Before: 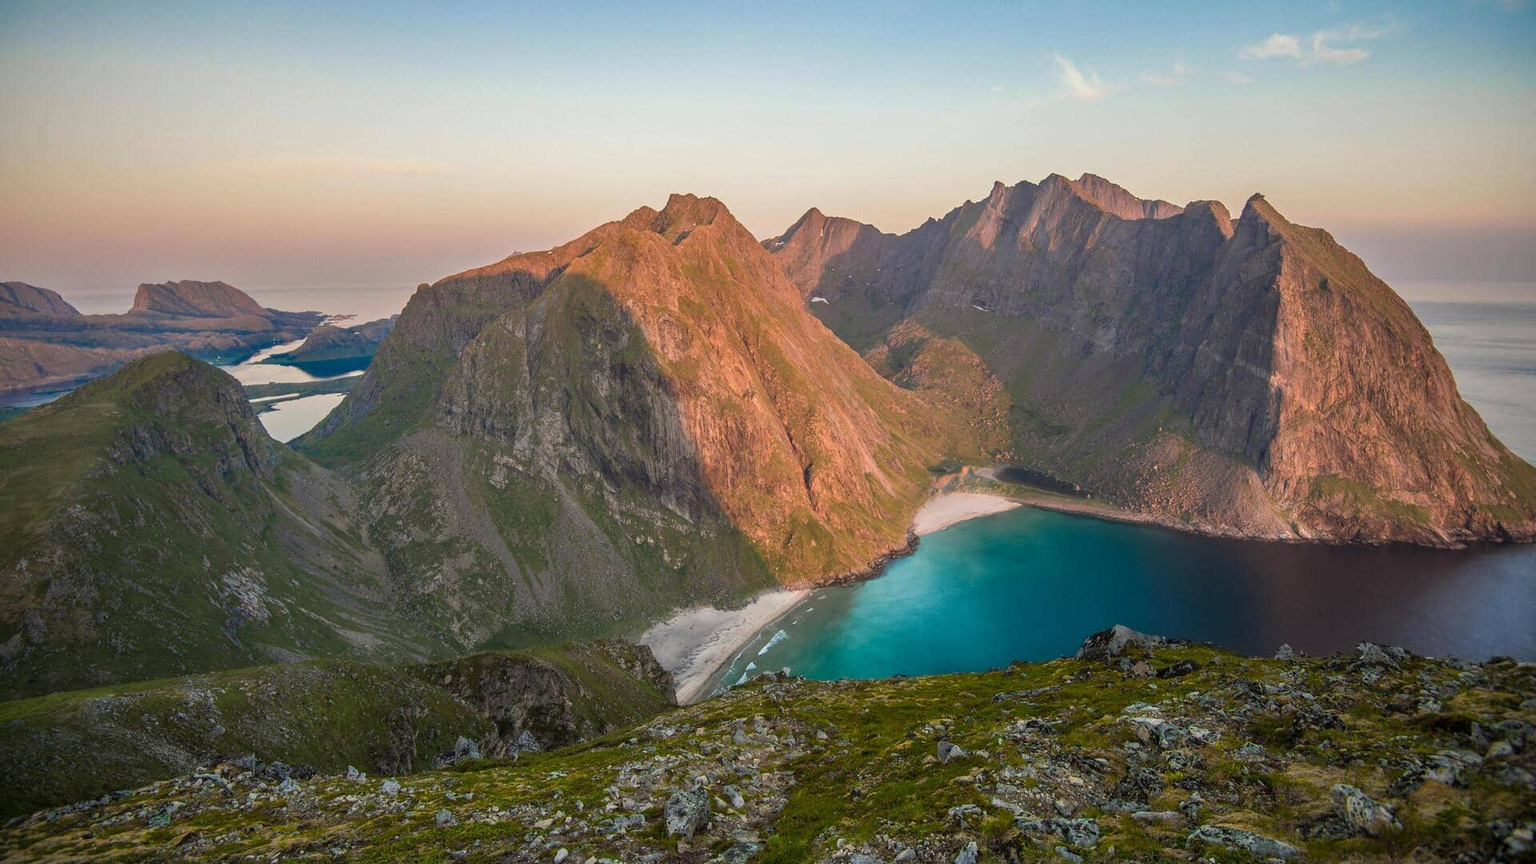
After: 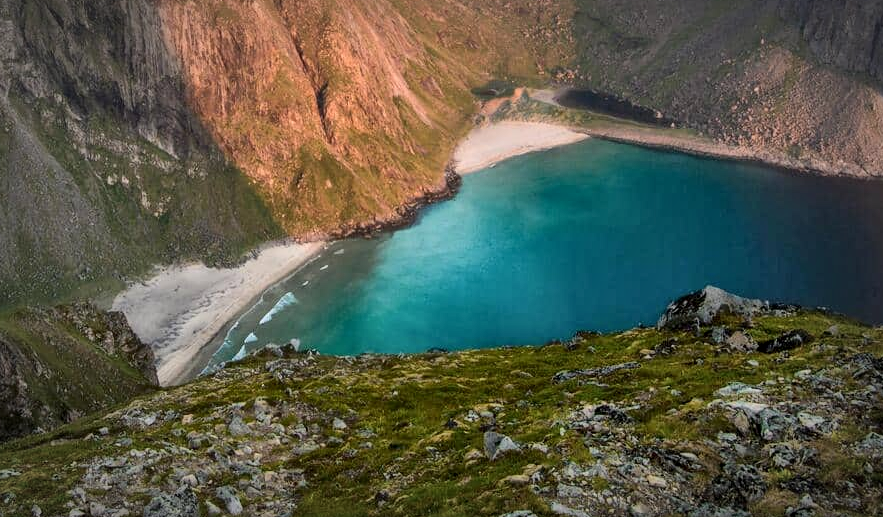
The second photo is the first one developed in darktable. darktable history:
vignetting: brightness -0.419, saturation -0.304, automatic ratio true, unbound false
shadows and highlights: shadows 40.04, highlights -52.6, low approximation 0.01, soften with gaussian
local contrast: mode bilateral grid, contrast 21, coarseness 50, detail 150%, midtone range 0.2
crop: left 35.863%, top 45.917%, right 18.128%, bottom 6.186%
